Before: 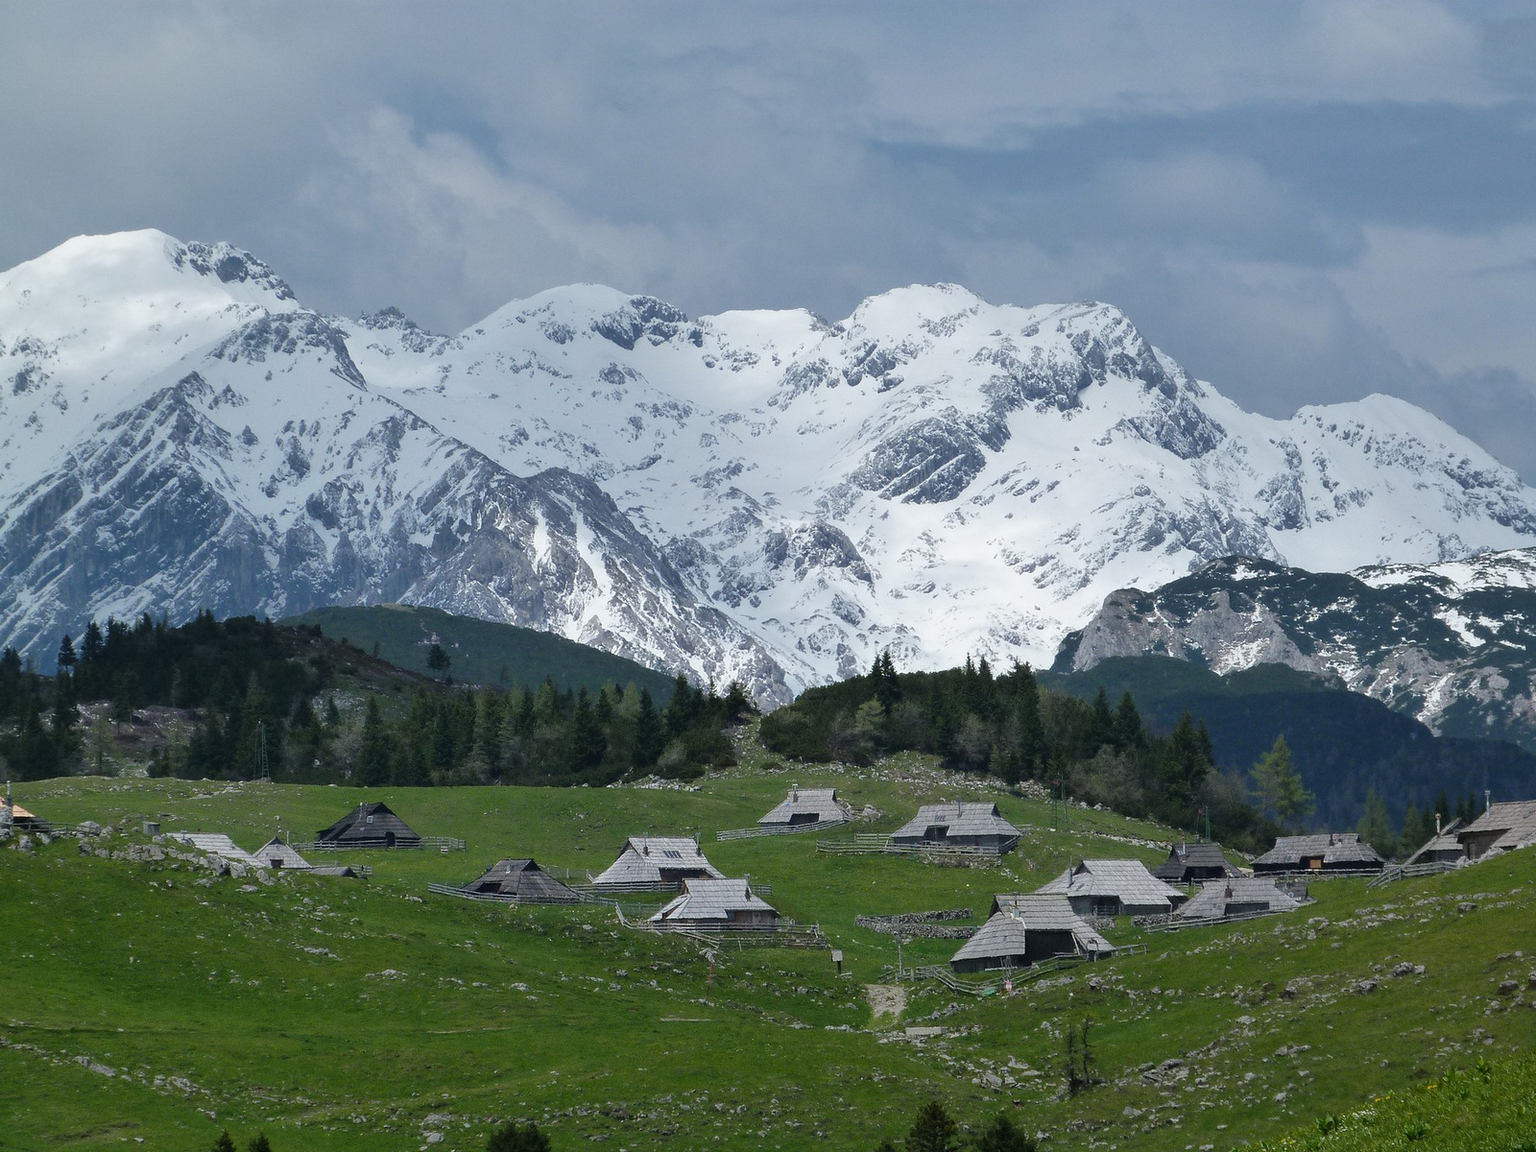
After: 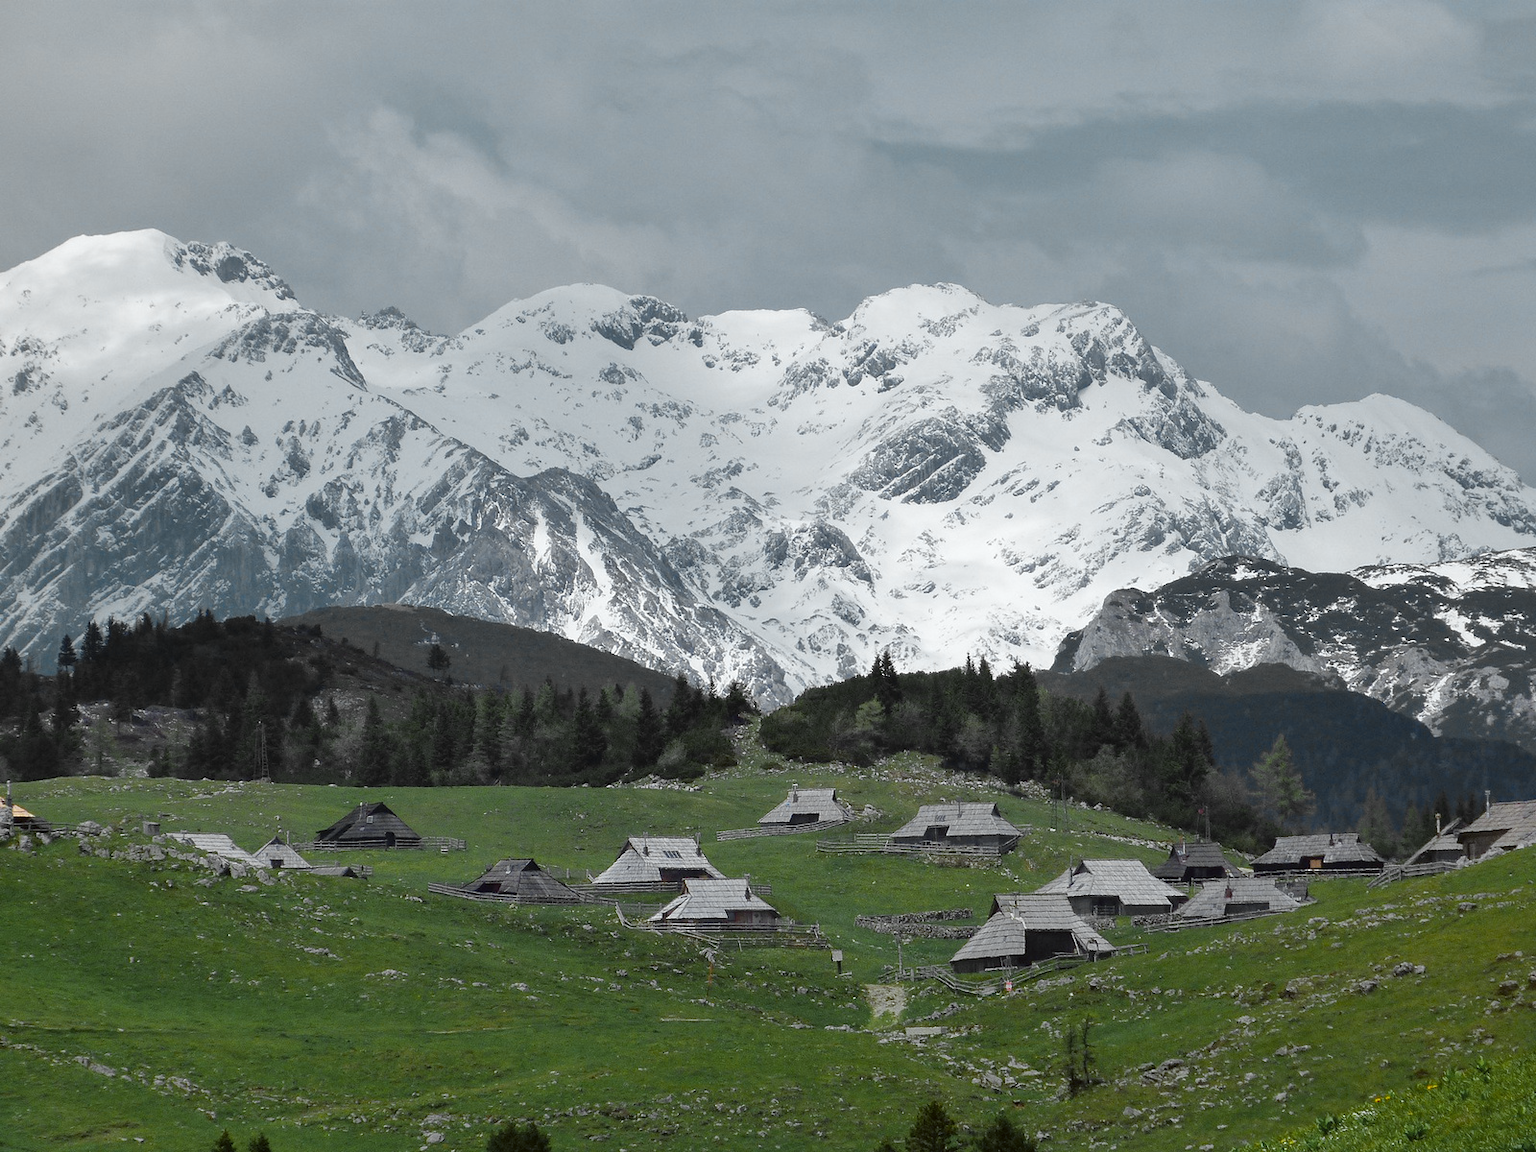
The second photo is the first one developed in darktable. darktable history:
sharpen: radius 2.899, amount 0.865, threshold 47.339
color correction: highlights a* -2.95, highlights b* -2.12, shadows a* 2.37, shadows b* 2.96
color zones: curves: ch0 [(0.257, 0.558) (0.75, 0.565)]; ch1 [(0.004, 0.857) (0.14, 0.416) (0.257, 0.695) (0.442, 0.032) (0.736, 0.266) (0.891, 0.741)]; ch2 [(0, 0.623) (0.112, 0.436) (0.271, 0.474) (0.516, 0.64) (0.743, 0.286)]
